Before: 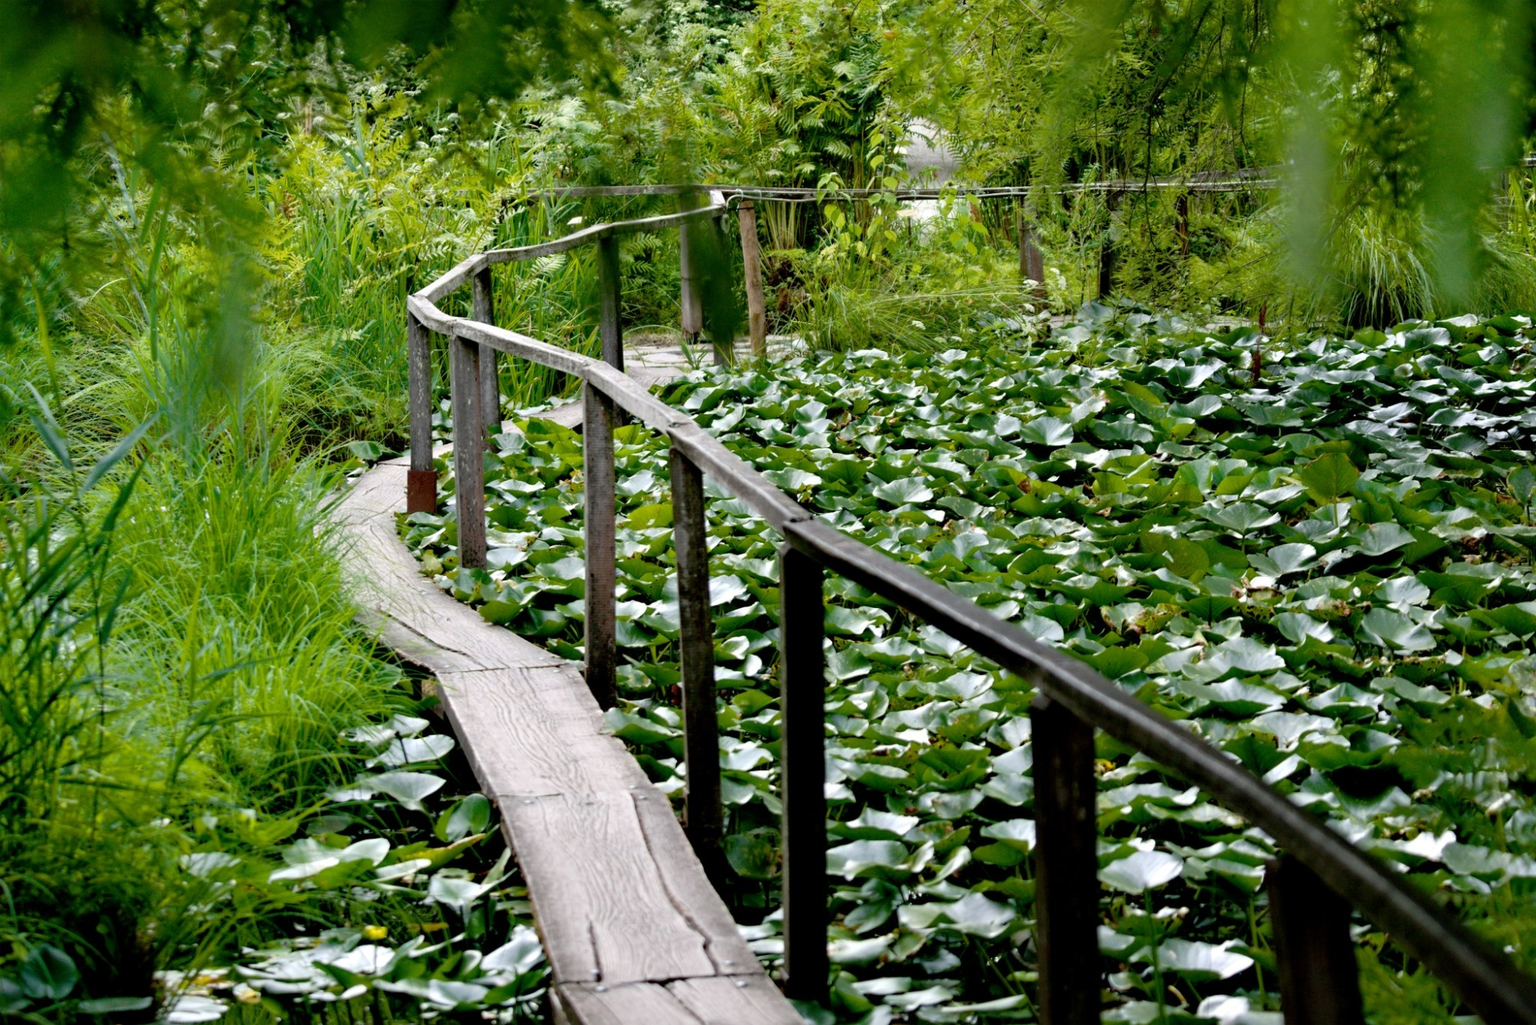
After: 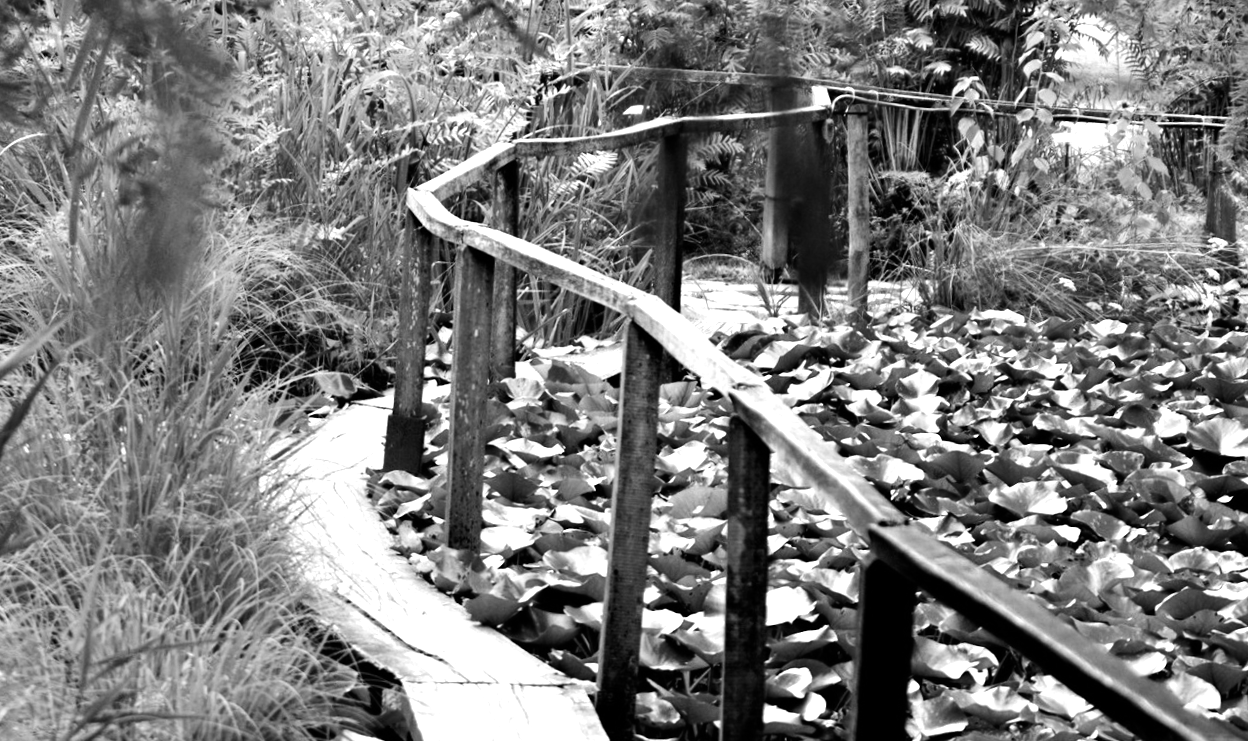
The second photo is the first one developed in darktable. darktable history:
tone equalizer: -8 EV -1.08 EV, -7 EV -1.01 EV, -6 EV -0.867 EV, -5 EV -0.578 EV, -3 EV 0.578 EV, -2 EV 0.867 EV, -1 EV 1.01 EV, +0 EV 1.08 EV, edges refinement/feathering 500, mask exposure compensation -1.57 EV, preserve details no
crop and rotate: angle -4.99°, left 2.122%, top 6.945%, right 27.566%, bottom 30.519%
monochrome: size 1
